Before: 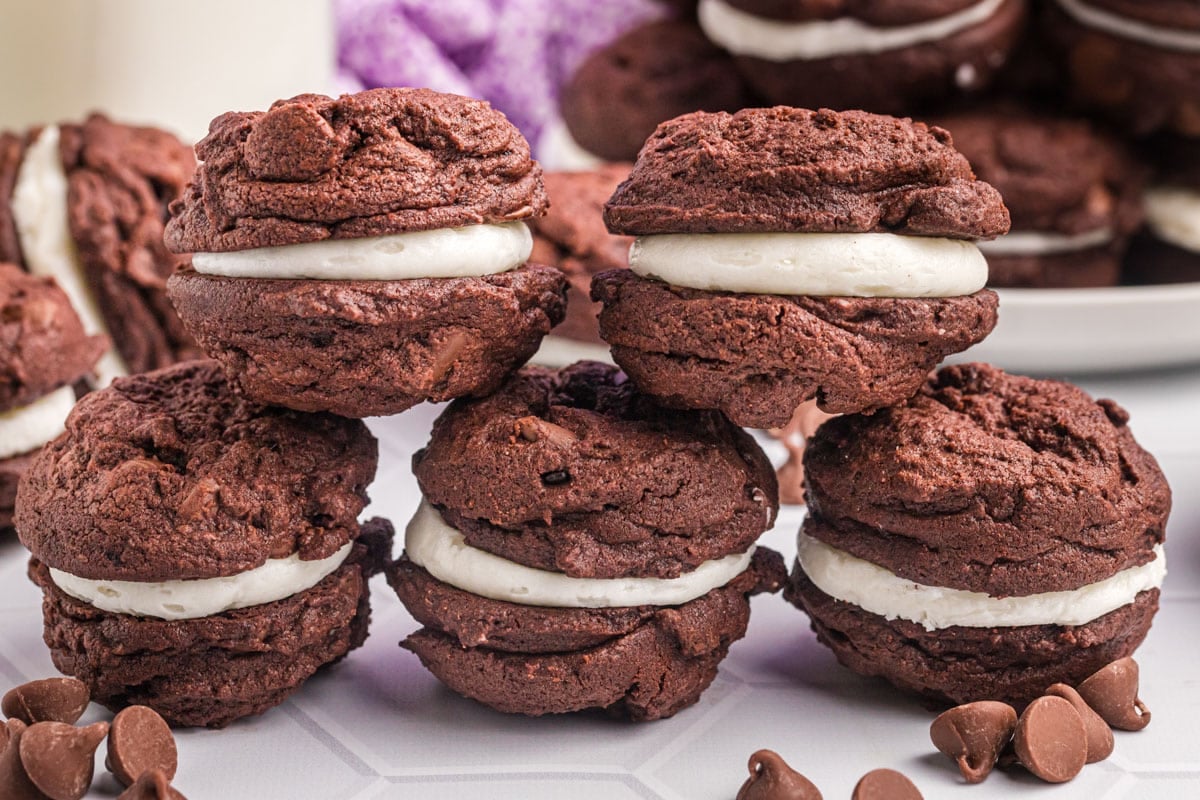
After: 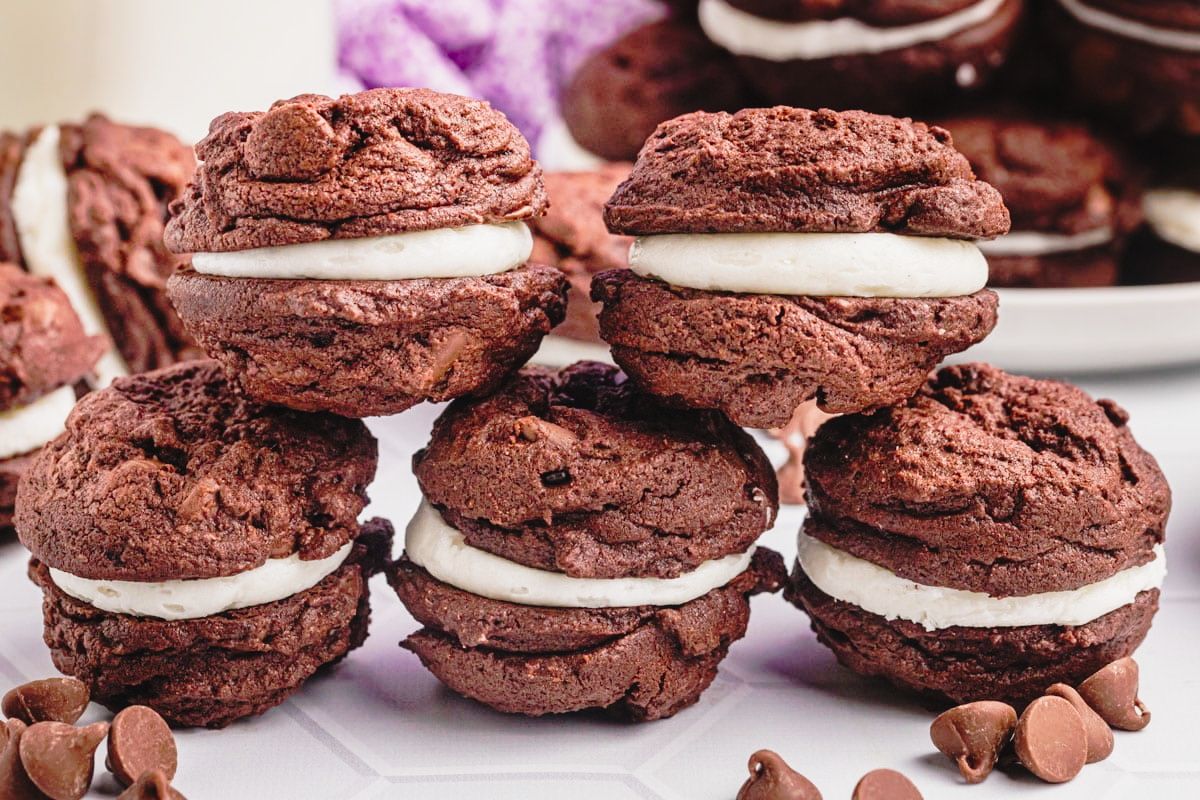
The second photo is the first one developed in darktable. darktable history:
tone curve: curves: ch0 [(0, 0.029) (0.168, 0.142) (0.359, 0.44) (0.469, 0.544) (0.634, 0.722) (0.858, 0.903) (1, 0.968)]; ch1 [(0, 0) (0.437, 0.453) (0.472, 0.47) (0.502, 0.502) (0.54, 0.534) (0.57, 0.592) (0.618, 0.66) (0.699, 0.749) (0.859, 0.899) (1, 1)]; ch2 [(0, 0) (0.33, 0.301) (0.421, 0.443) (0.476, 0.498) (0.505, 0.503) (0.547, 0.557) (0.586, 0.634) (0.608, 0.676) (1, 1)], preserve colors none
